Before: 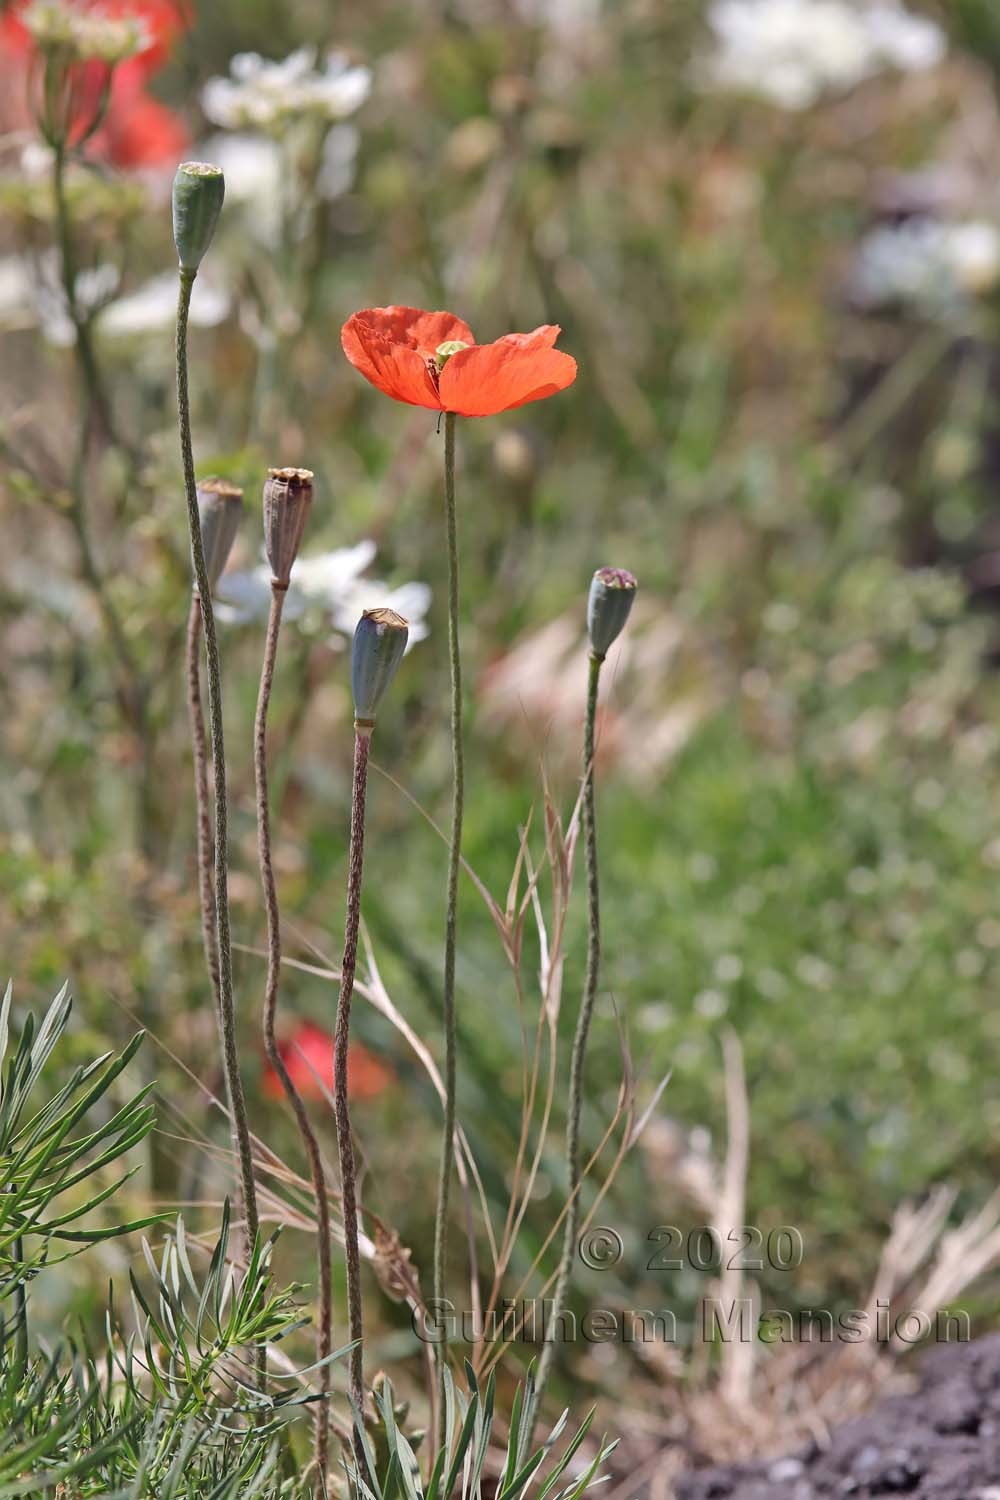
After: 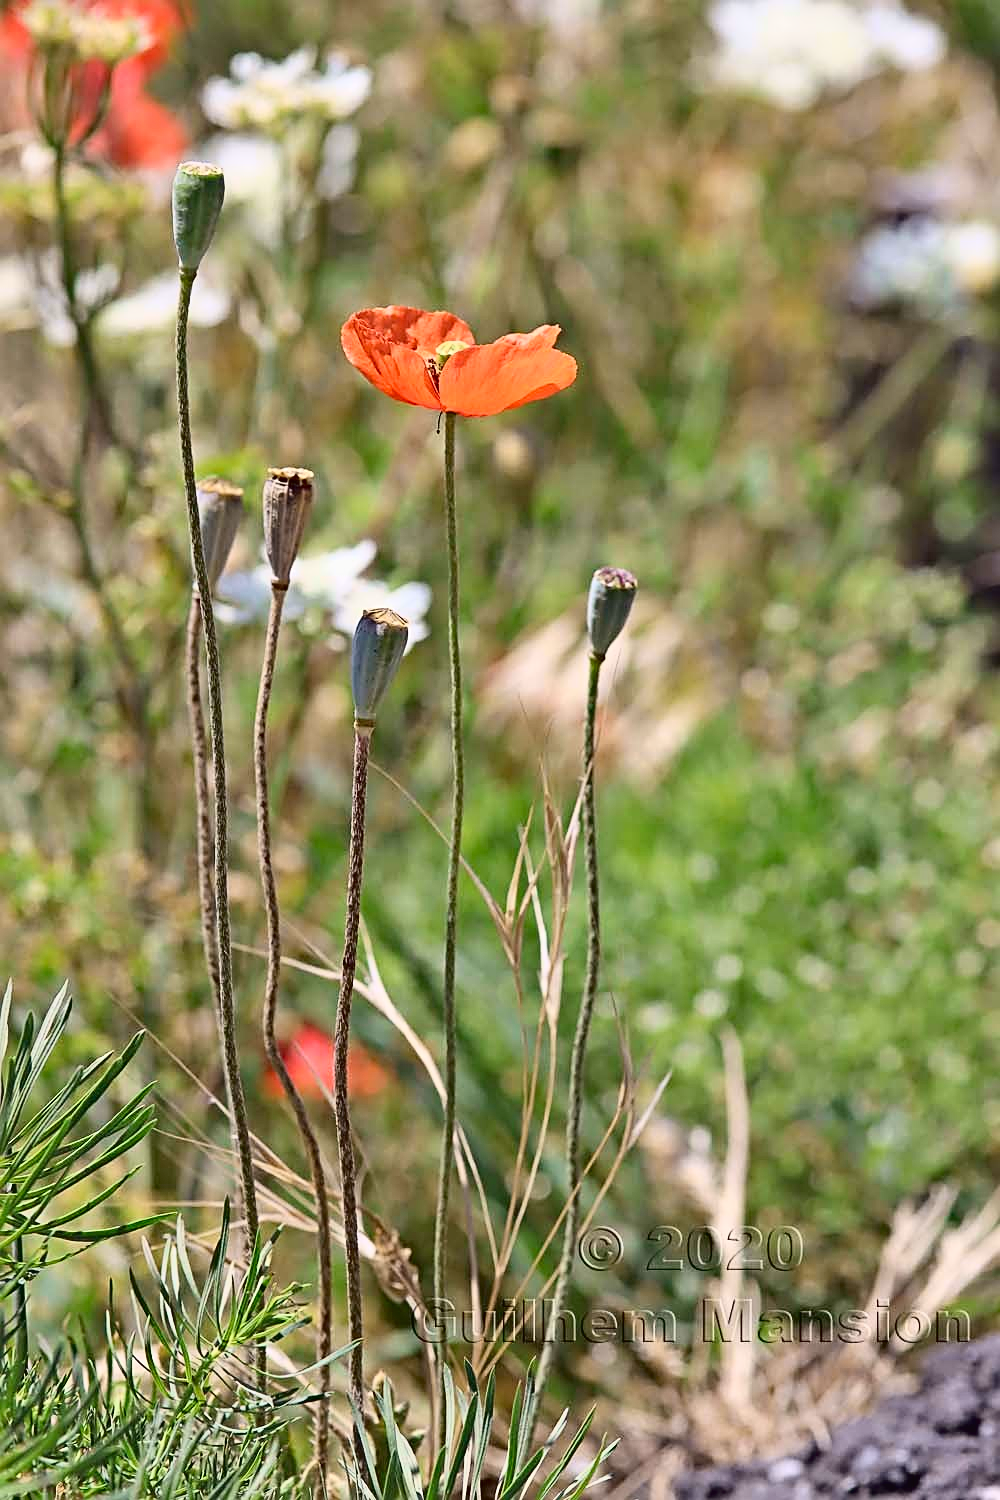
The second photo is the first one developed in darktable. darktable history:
haze removal: compatibility mode true, adaptive false
tone curve: curves: ch0 [(0, 0.023) (0.113, 0.084) (0.285, 0.301) (0.673, 0.796) (0.845, 0.932) (0.994, 0.971)]; ch1 [(0, 0) (0.456, 0.437) (0.498, 0.5) (0.57, 0.559) (0.631, 0.639) (1, 1)]; ch2 [(0, 0) (0.417, 0.44) (0.46, 0.453) (0.502, 0.507) (0.55, 0.57) (0.67, 0.712) (1, 1)], color space Lab, independent channels, preserve colors none
sharpen: on, module defaults
